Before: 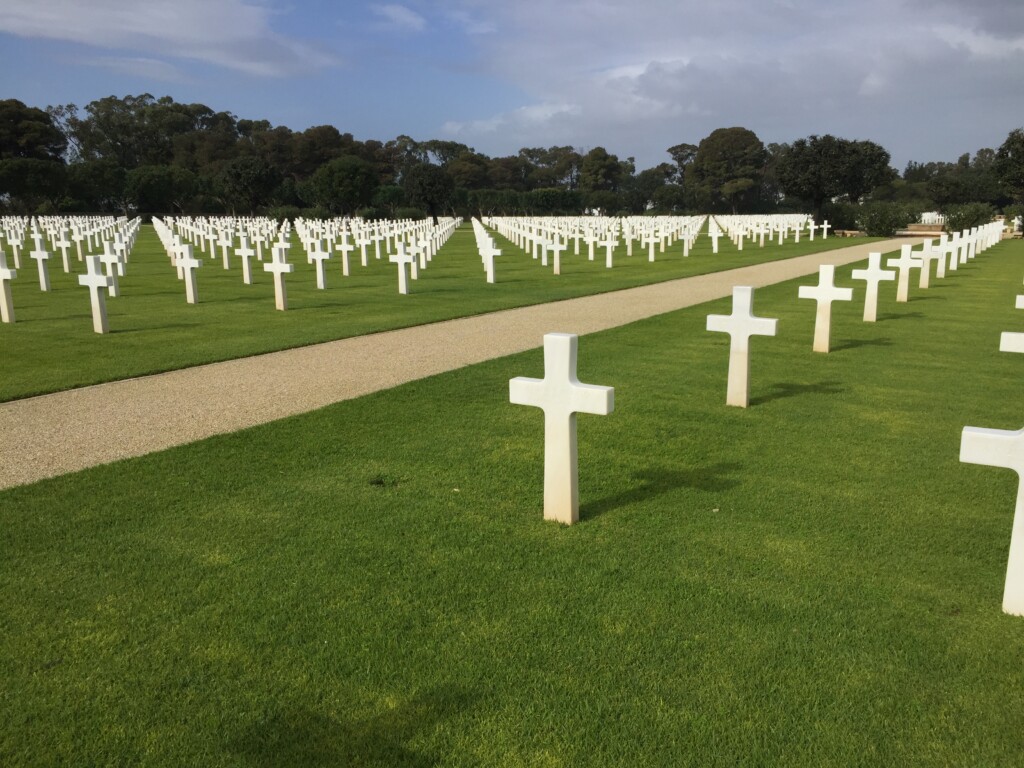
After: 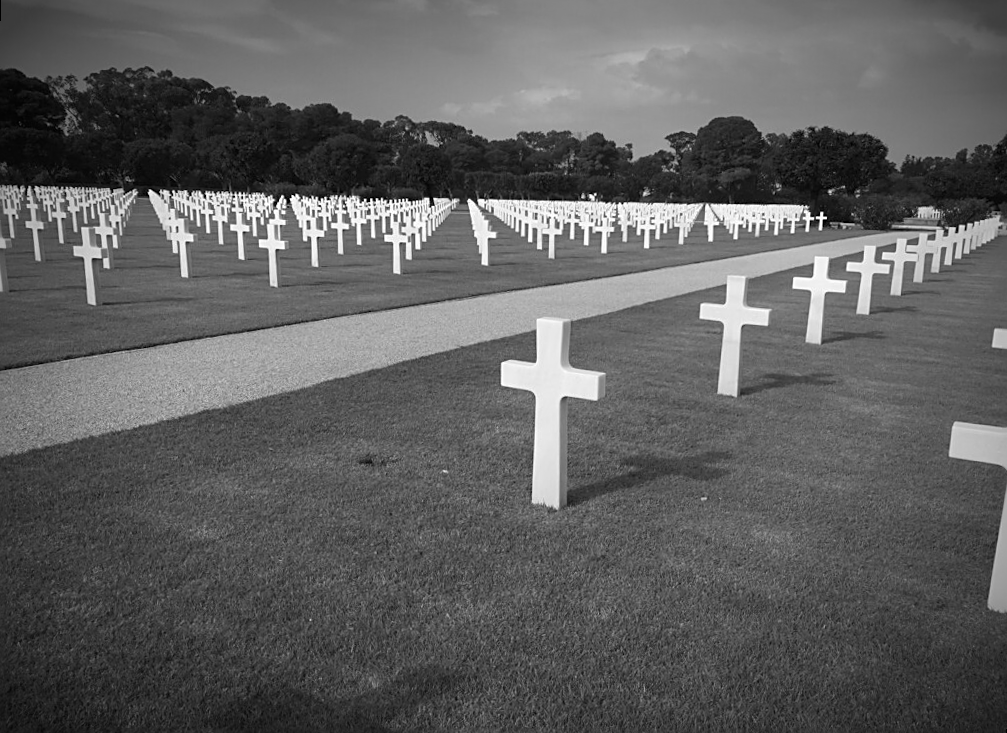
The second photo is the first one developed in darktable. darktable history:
monochrome: on, module defaults
rotate and perspective: rotation 1.57°, crop left 0.018, crop right 0.982, crop top 0.039, crop bottom 0.961
sharpen: on, module defaults
vignetting: fall-off start 67.5%, fall-off radius 67.23%, brightness -0.813, automatic ratio true
